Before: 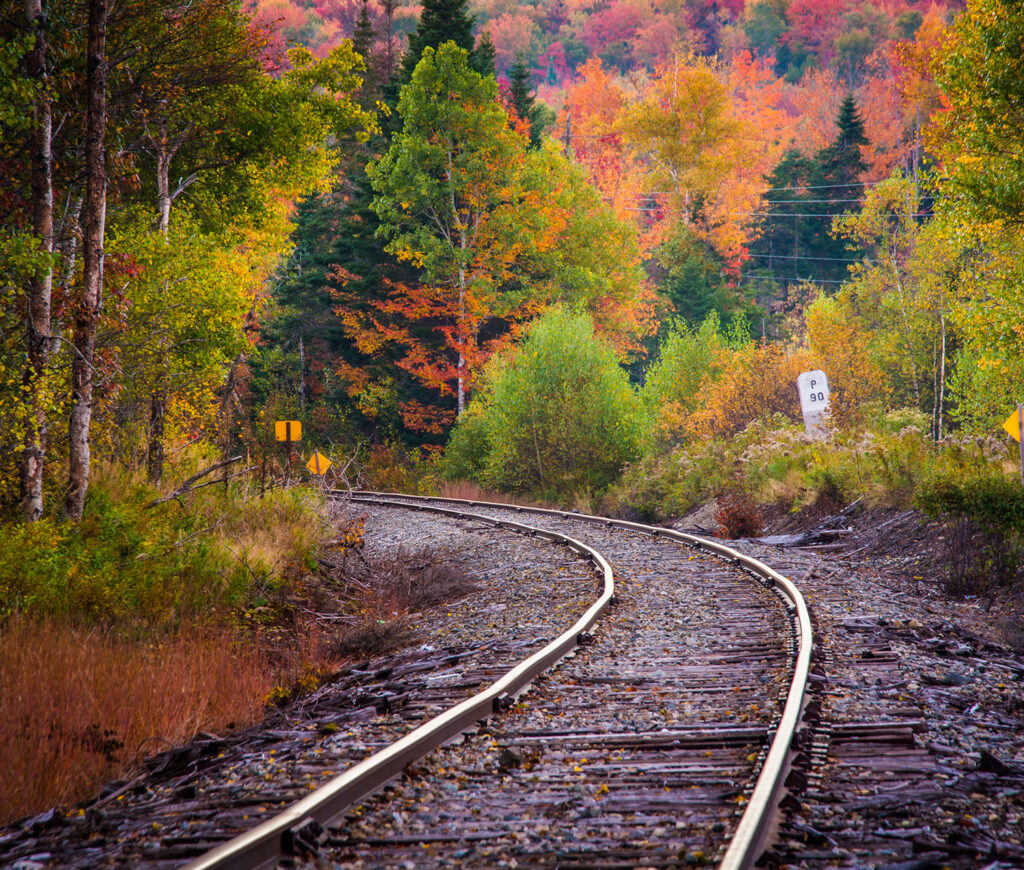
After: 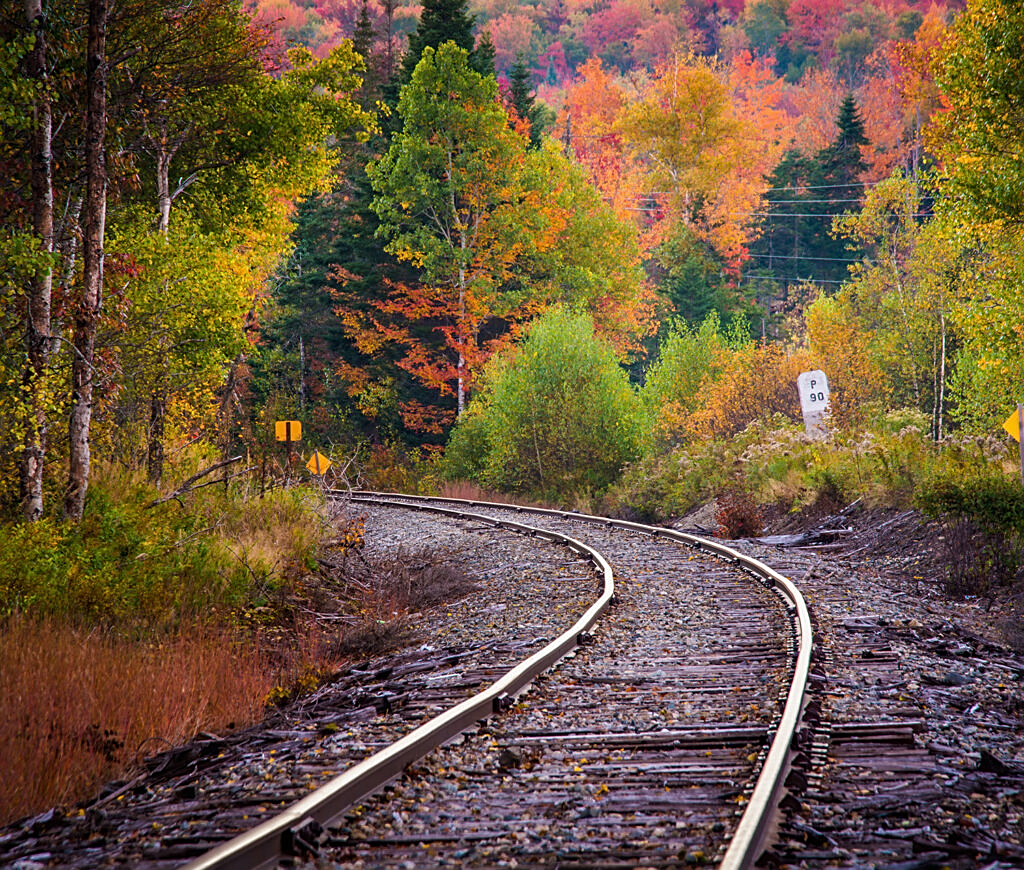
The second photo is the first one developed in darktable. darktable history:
sharpen: on, module defaults
exposure: exposure -0.05 EV
